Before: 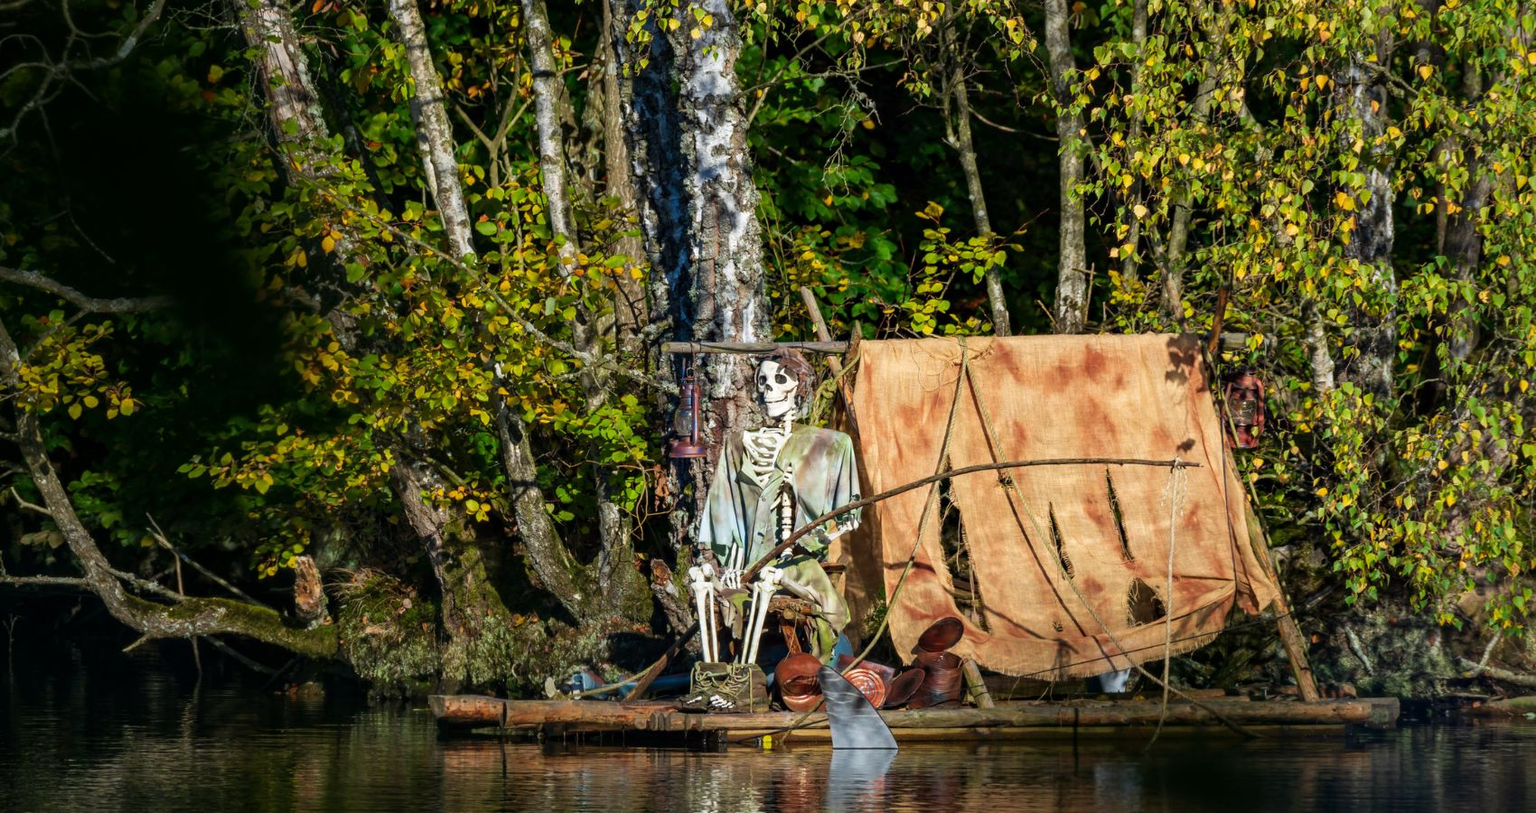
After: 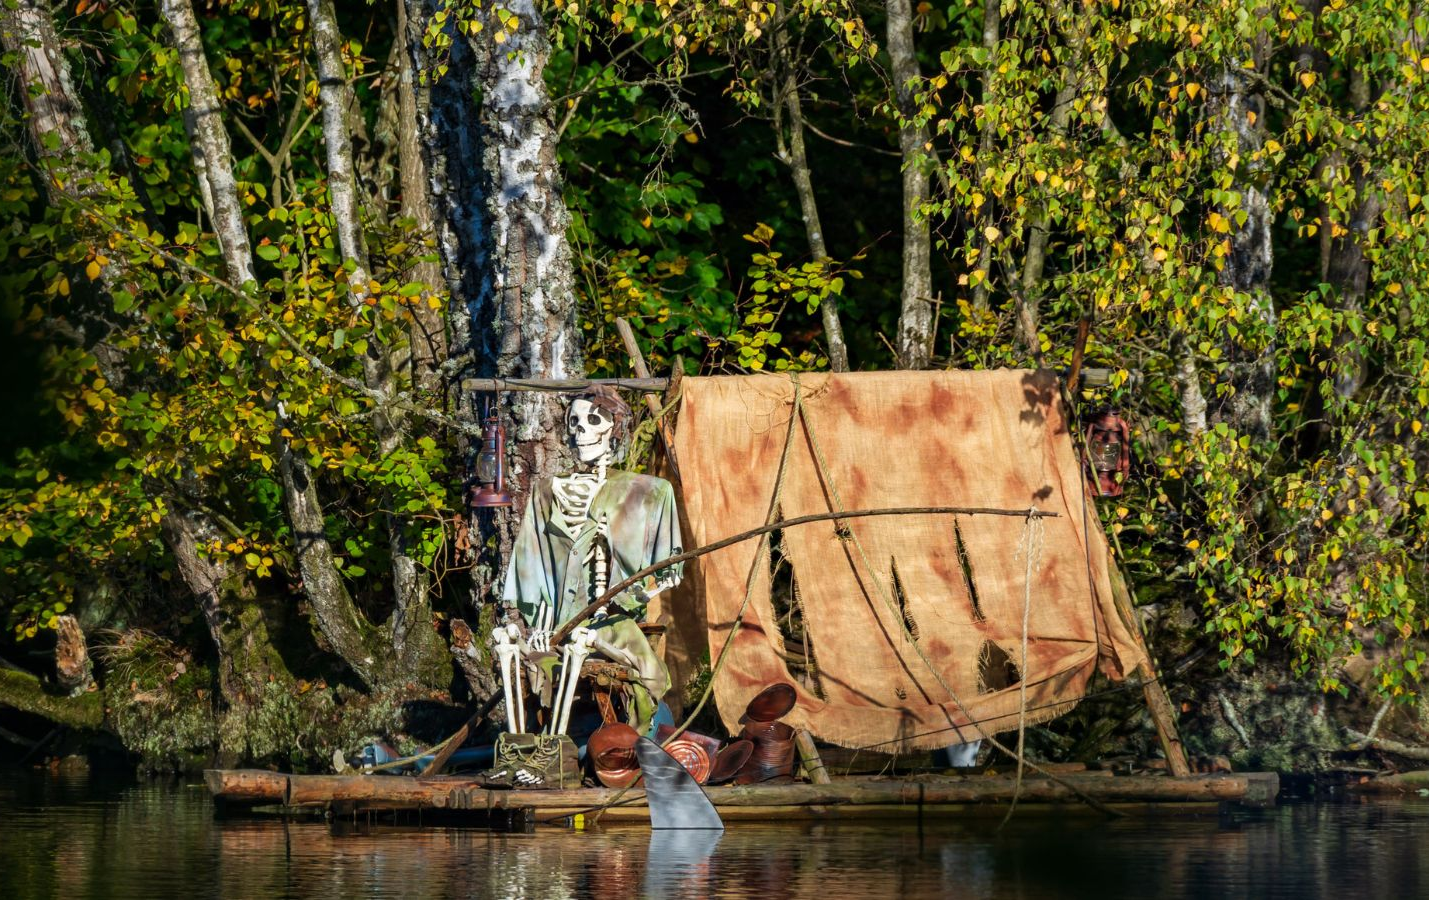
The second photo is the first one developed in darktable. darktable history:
crop: left 15.894%
